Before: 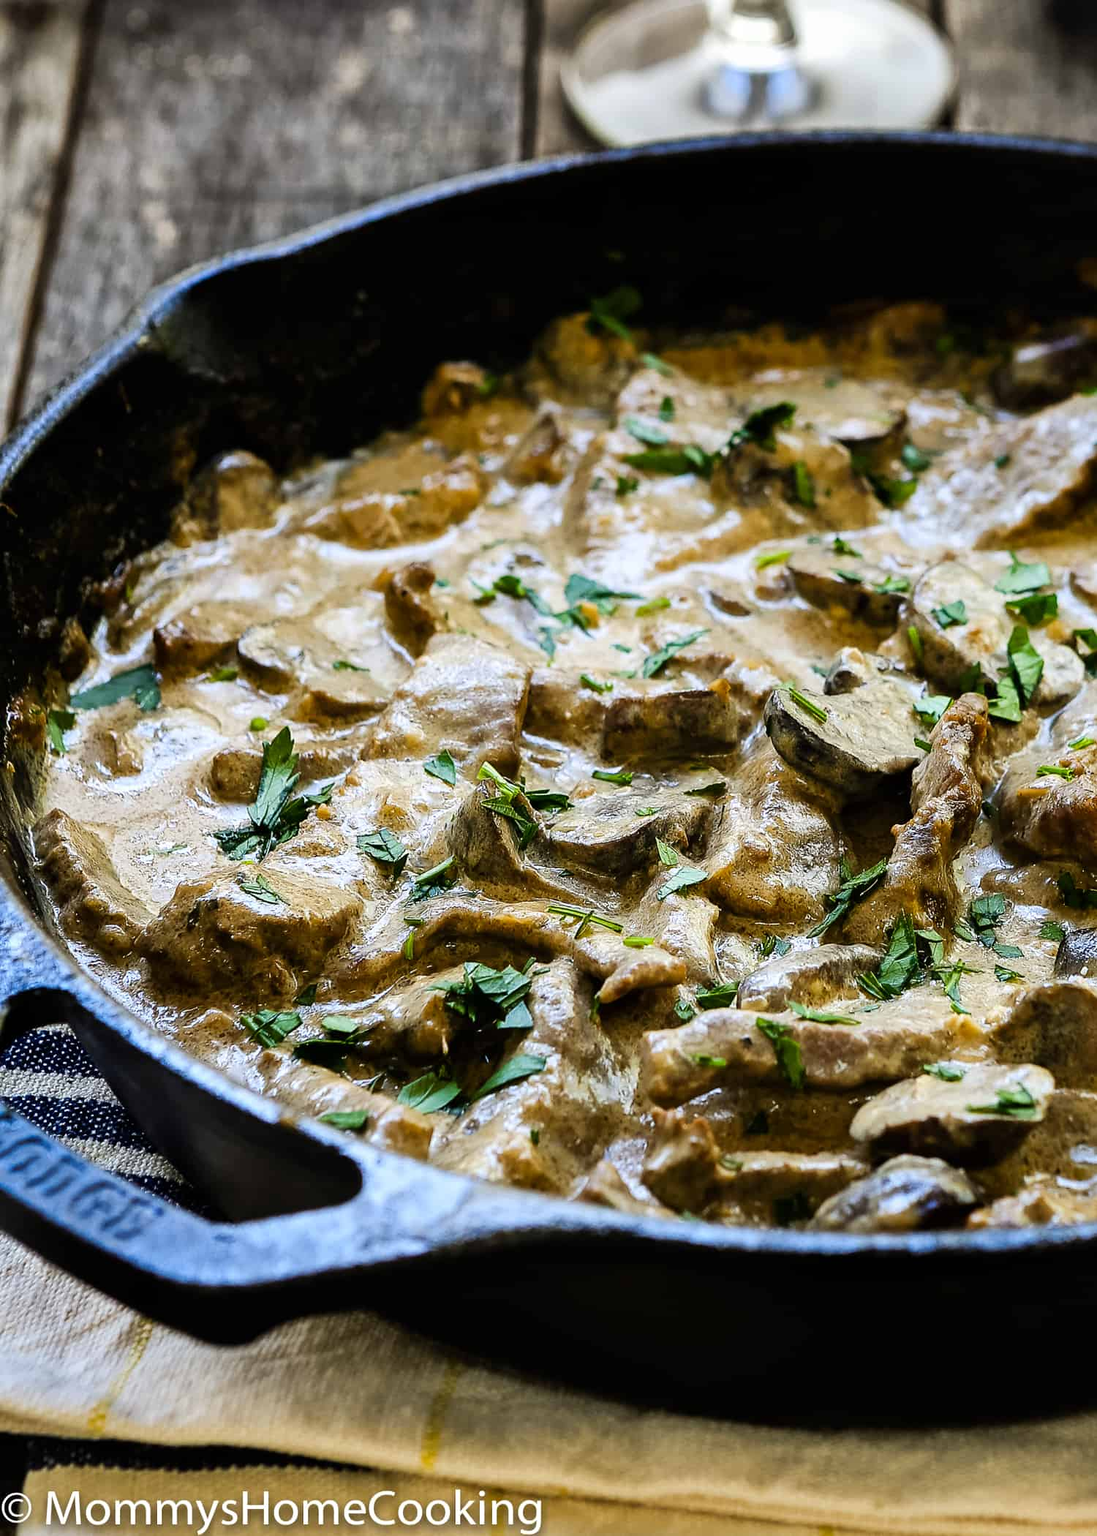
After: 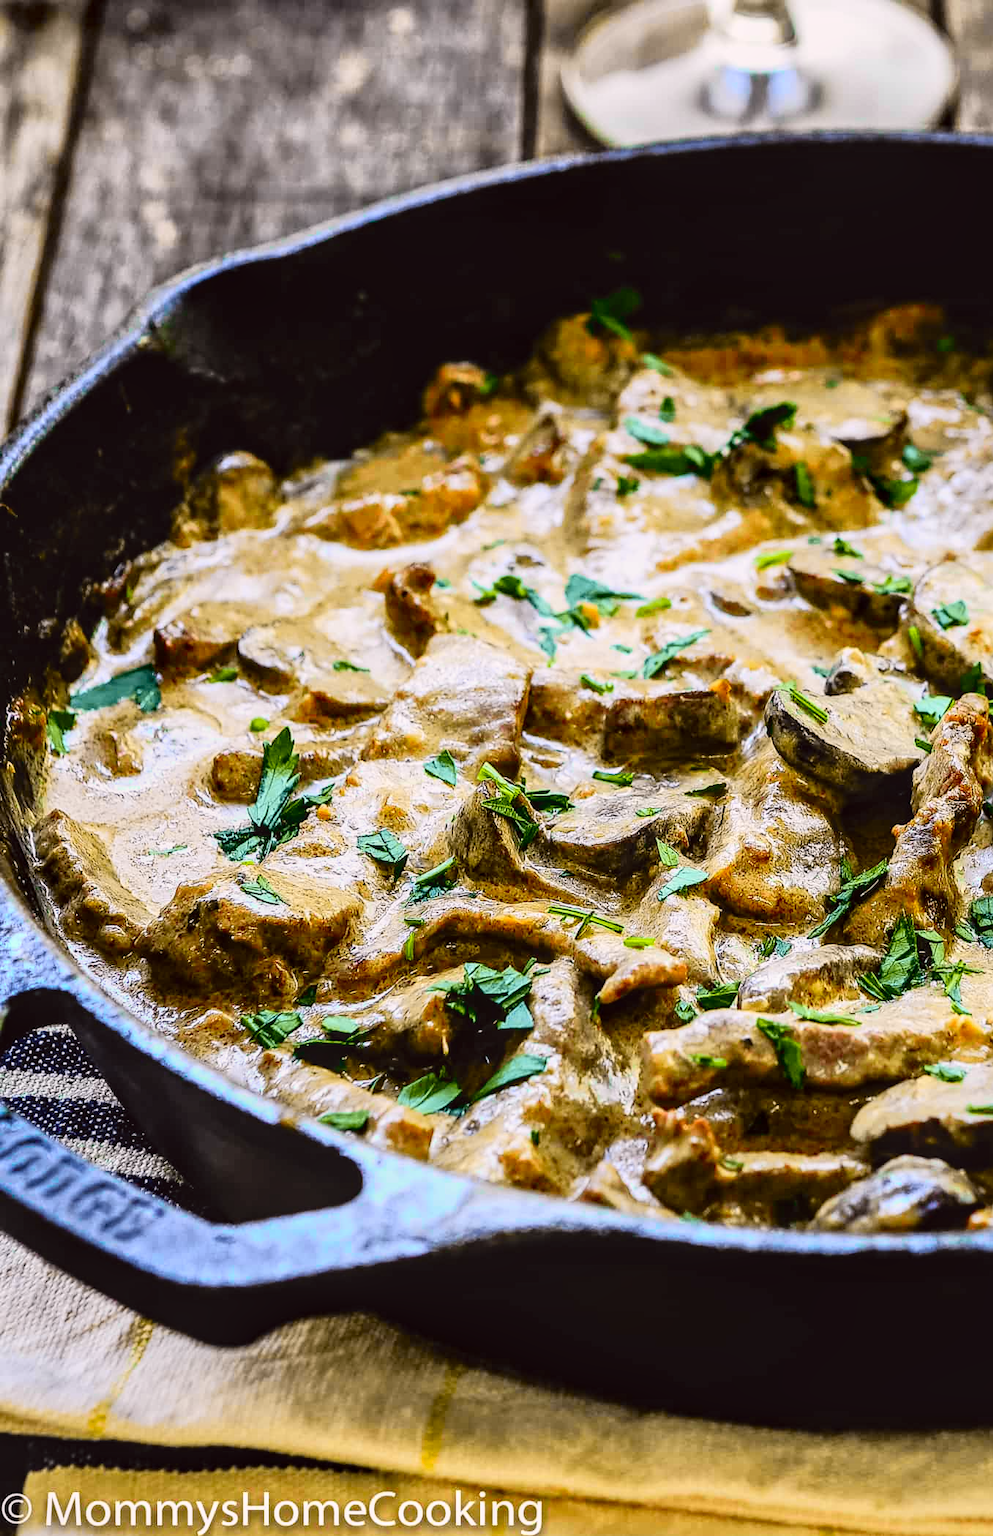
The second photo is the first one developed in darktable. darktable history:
tone curve: curves: ch0 [(0, 0.012) (0.144, 0.137) (0.326, 0.386) (0.489, 0.573) (0.656, 0.763) (0.849, 0.902) (1, 0.974)]; ch1 [(0, 0) (0.366, 0.367) (0.475, 0.453) (0.487, 0.501) (0.519, 0.527) (0.544, 0.579) (0.562, 0.619) (0.622, 0.694) (1, 1)]; ch2 [(0, 0) (0.333, 0.346) (0.375, 0.375) (0.424, 0.43) (0.476, 0.492) (0.502, 0.503) (0.533, 0.541) (0.572, 0.615) (0.605, 0.656) (0.641, 0.709) (1, 1)], color space Lab, independent channels, preserve colors none
crop: right 9.474%, bottom 0.02%
local contrast: on, module defaults
